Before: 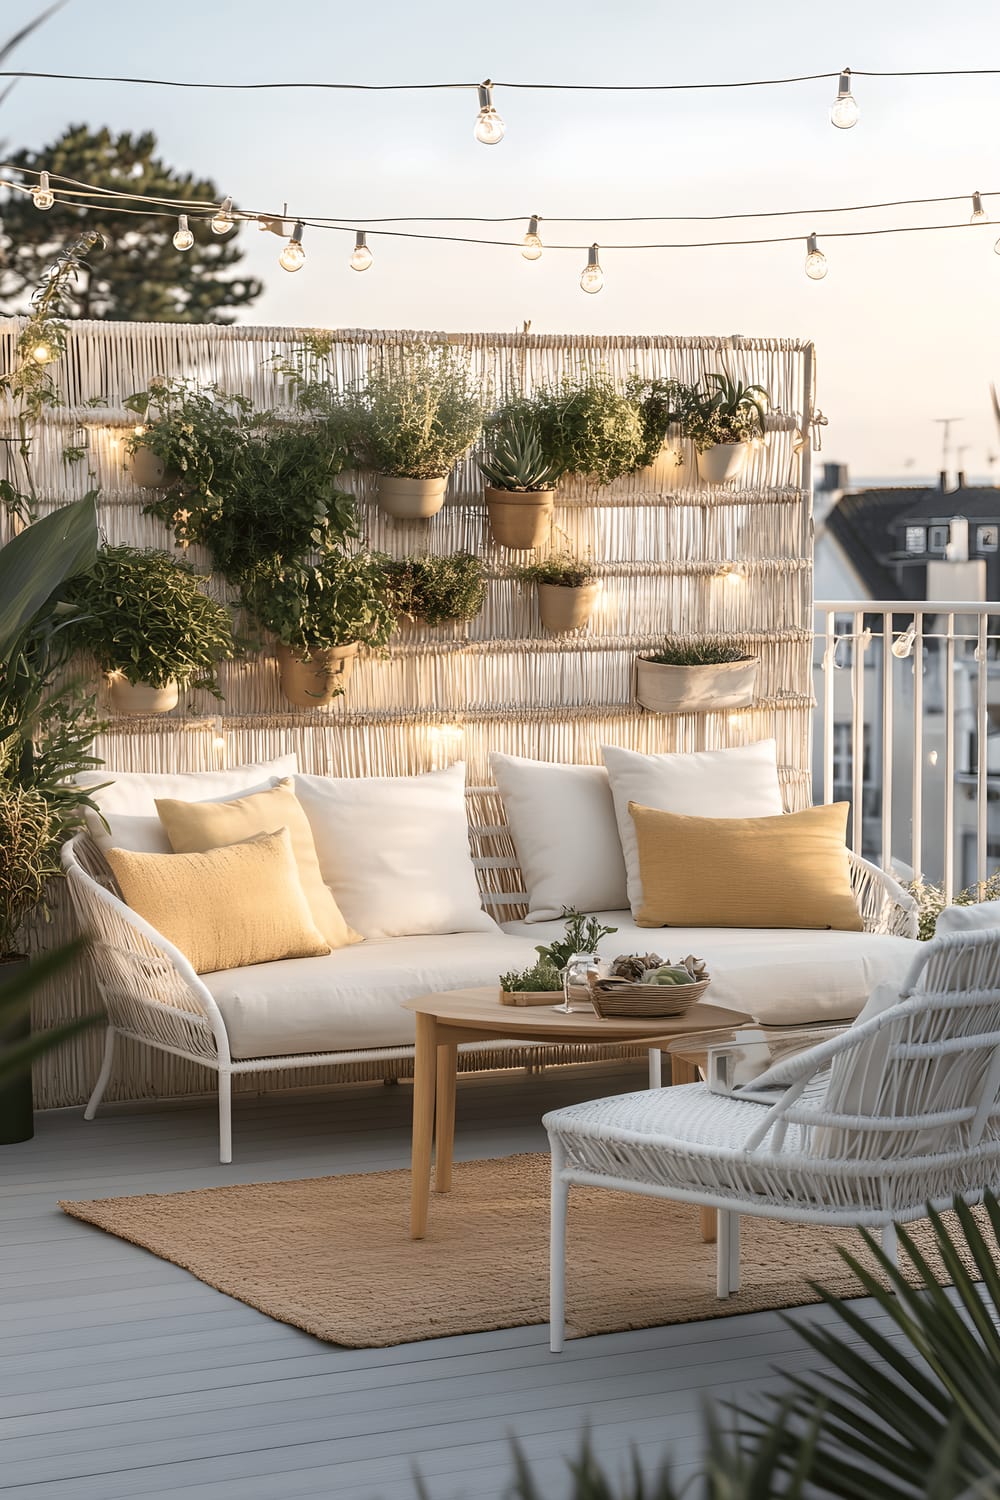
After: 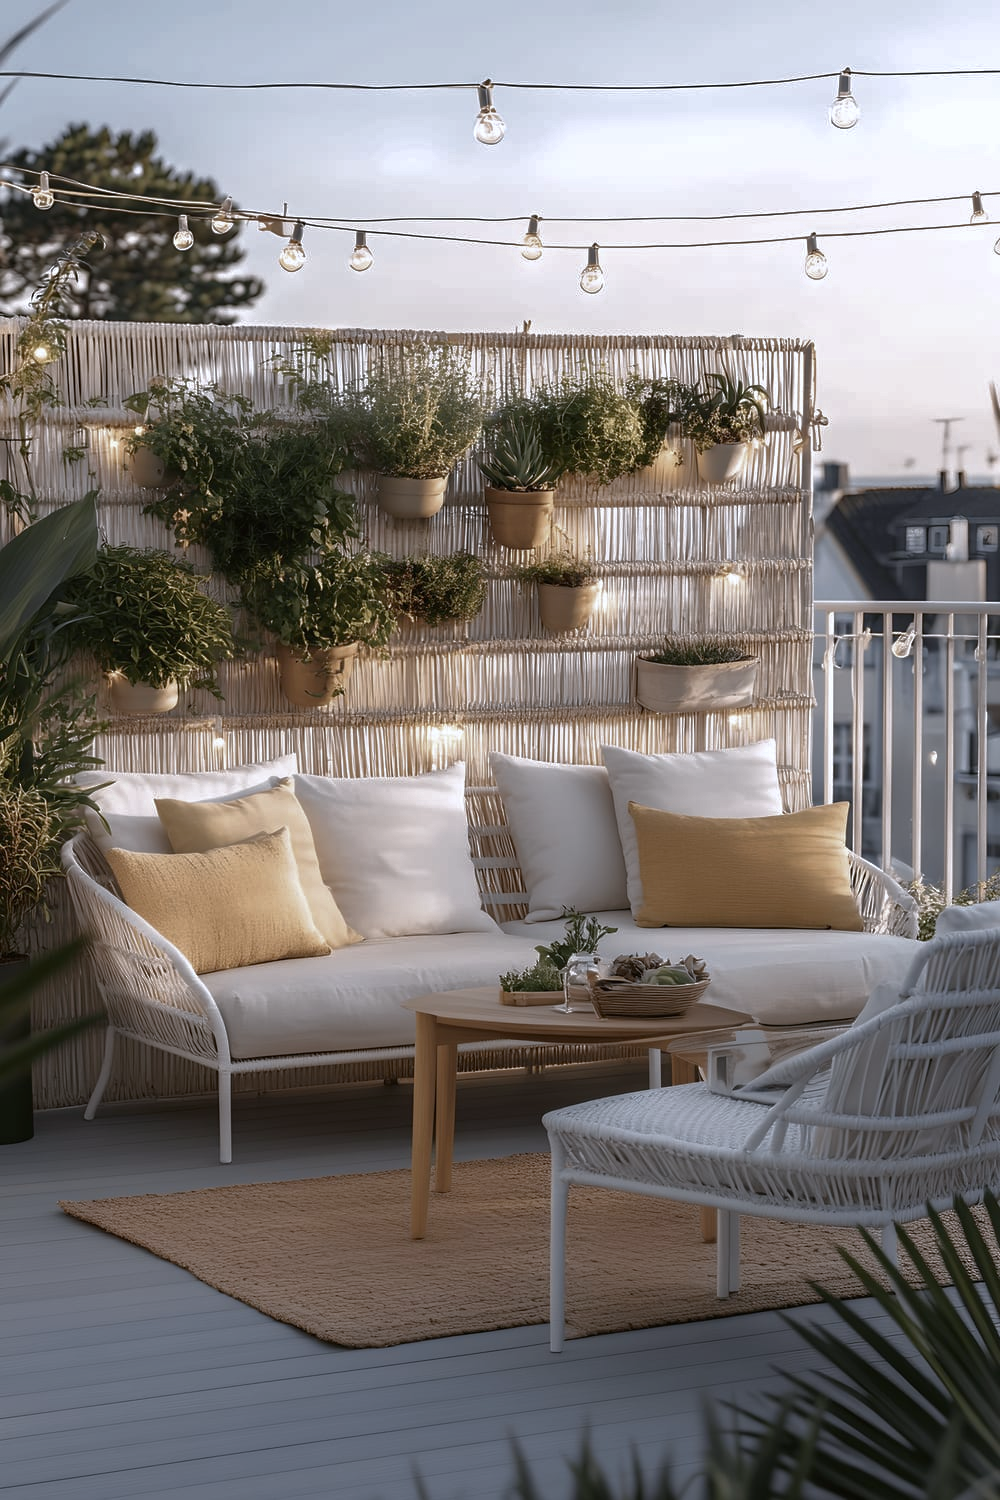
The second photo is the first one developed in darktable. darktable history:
color calibration: illuminant as shot in camera, x 0.358, y 0.373, temperature 4628.91 K
tone curve: curves: ch0 [(0, 0) (0.08, 0.069) (0.4, 0.391) (0.6, 0.609) (0.92, 0.93) (1, 1)], color space Lab, independent channels, preserve colors none
base curve: curves: ch0 [(0, 0) (0.841, 0.609) (1, 1)]
